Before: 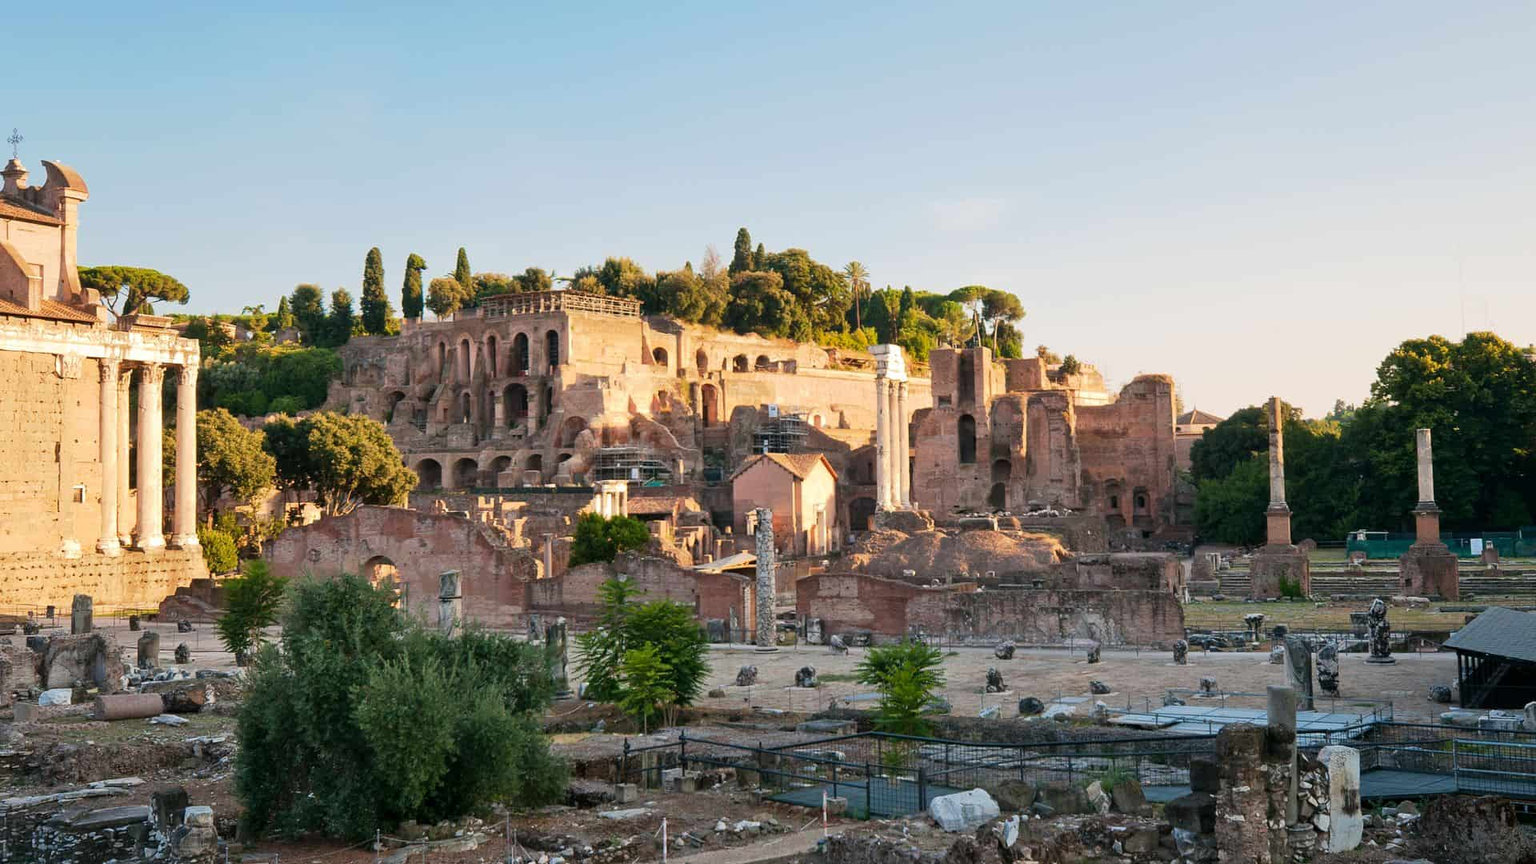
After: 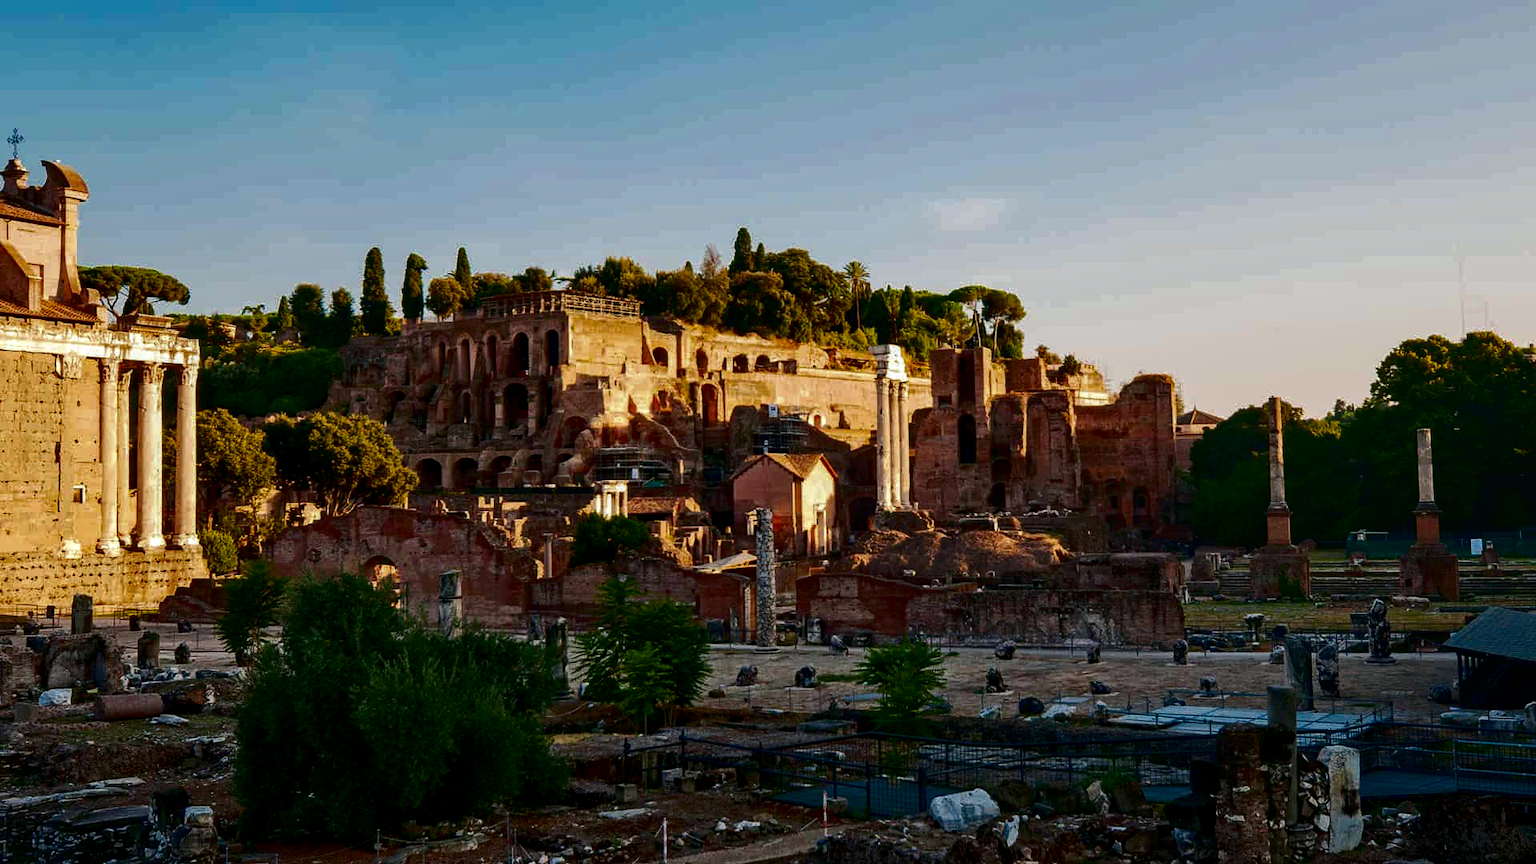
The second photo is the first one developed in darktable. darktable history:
local contrast: on, module defaults
haze removal: strength 0.29, distance 0.25, compatibility mode true, adaptive false
contrast brightness saturation: contrast 0.09, brightness -0.59, saturation 0.17
